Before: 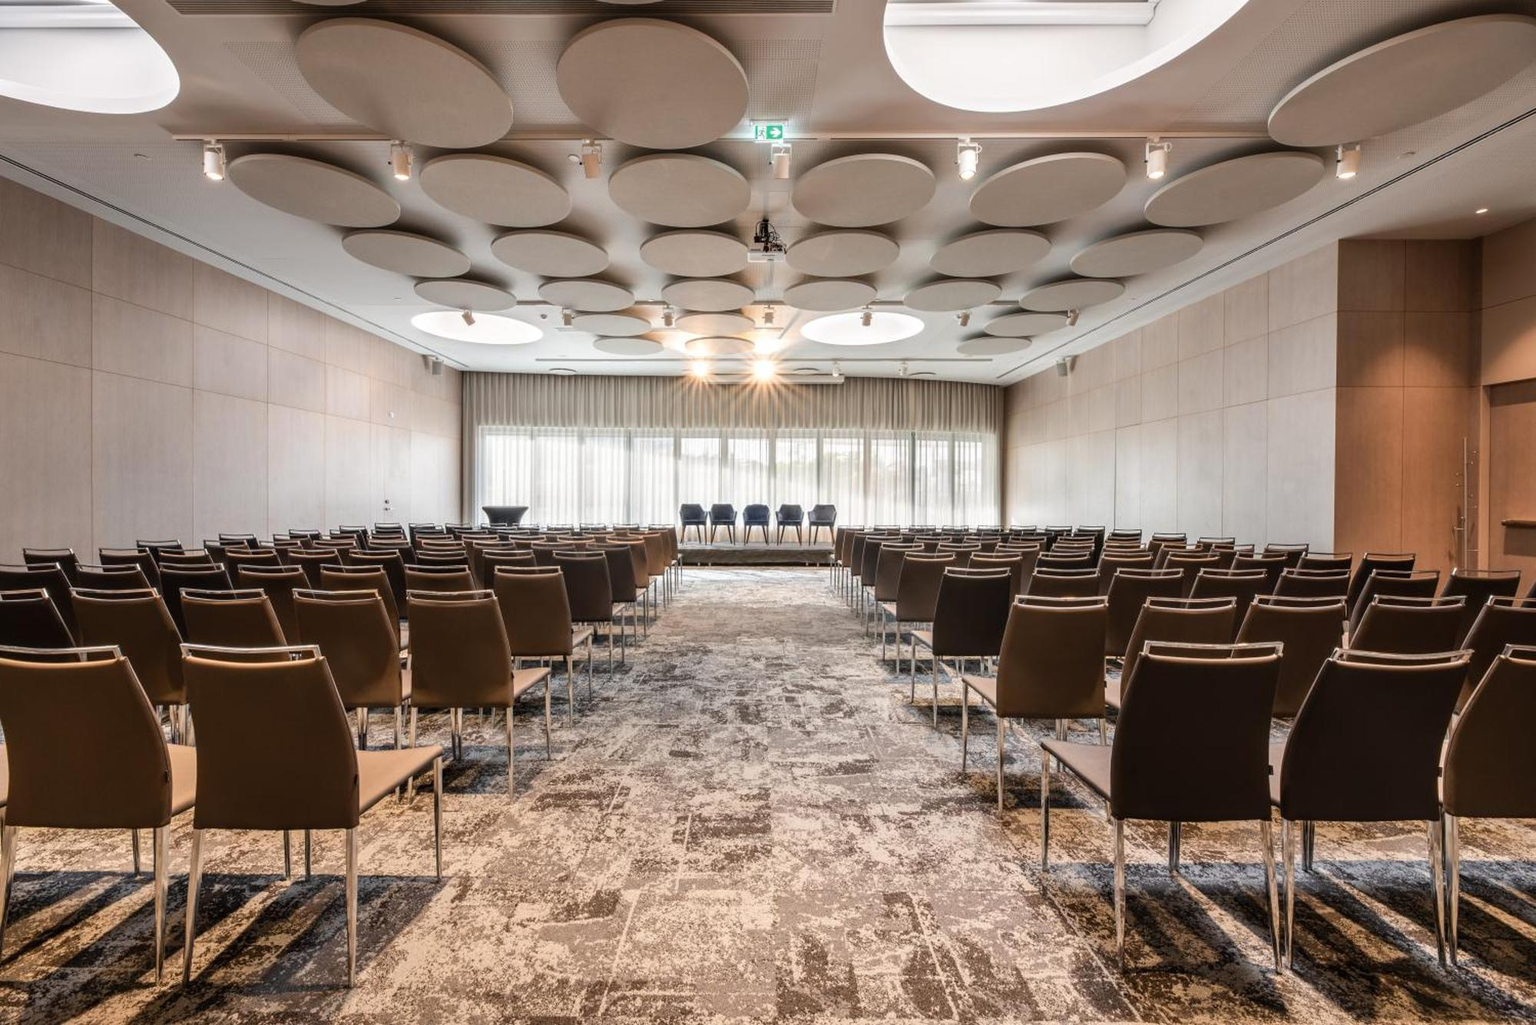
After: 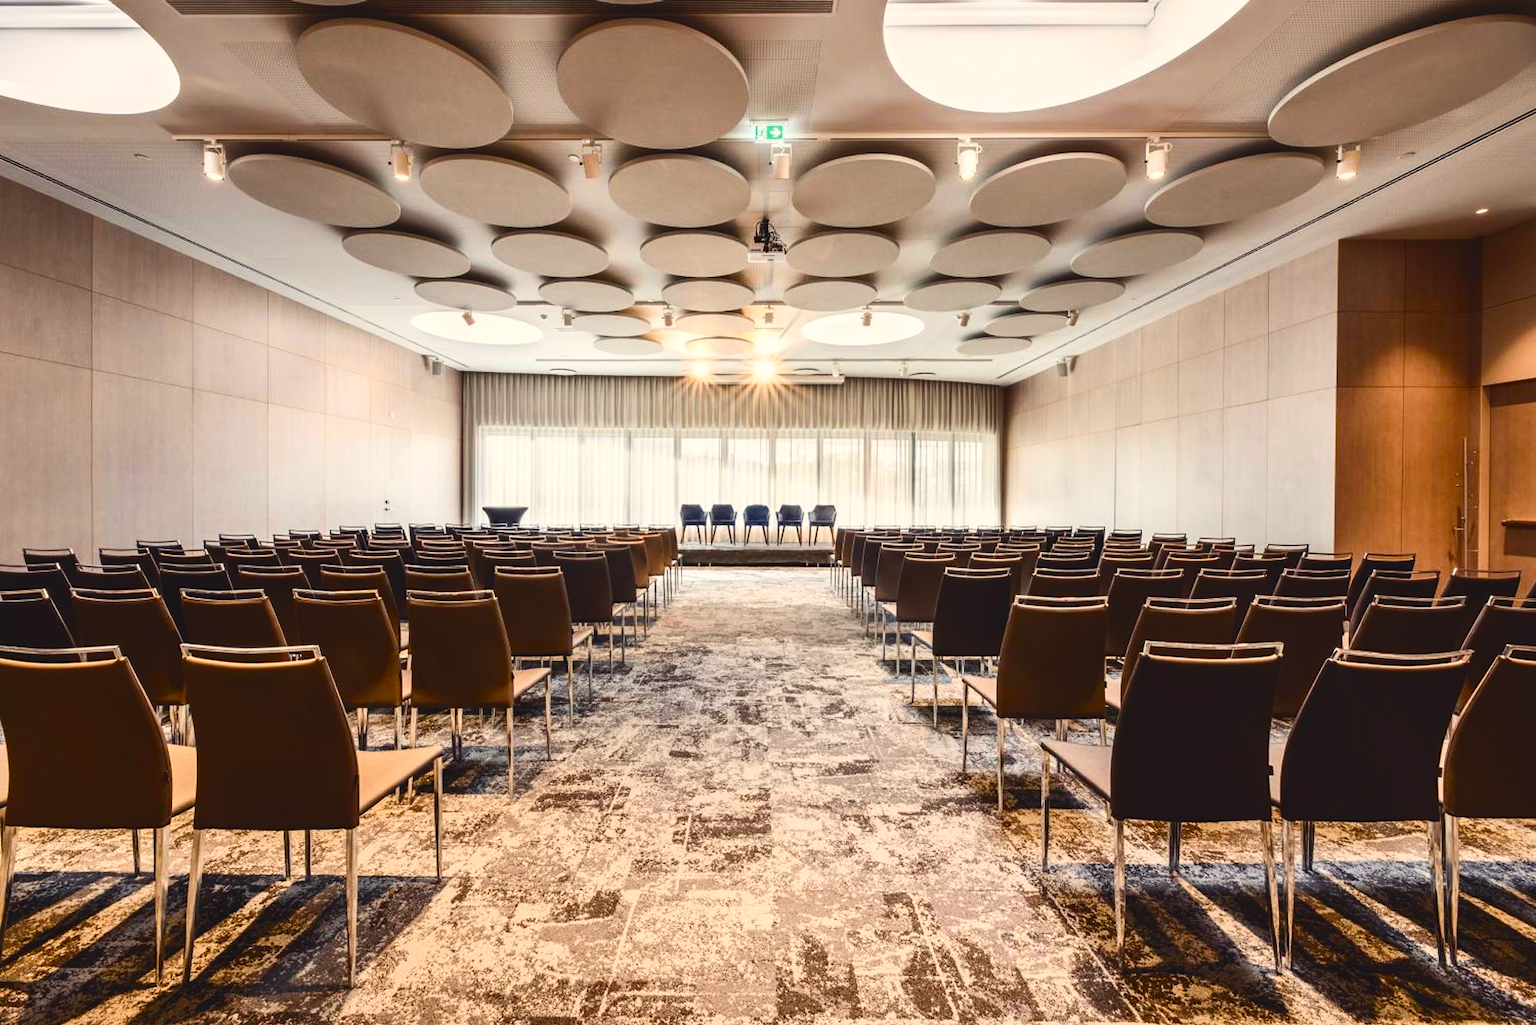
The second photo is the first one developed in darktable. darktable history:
contrast brightness saturation: contrast 0.28
color balance rgb: shadows lift › chroma 3%, shadows lift › hue 280.8°, power › hue 330°, highlights gain › chroma 3%, highlights gain › hue 75.6°, global offset › luminance 1.5%, perceptual saturation grading › global saturation 20%, perceptual saturation grading › highlights -25%, perceptual saturation grading › shadows 50%, global vibrance 30%
